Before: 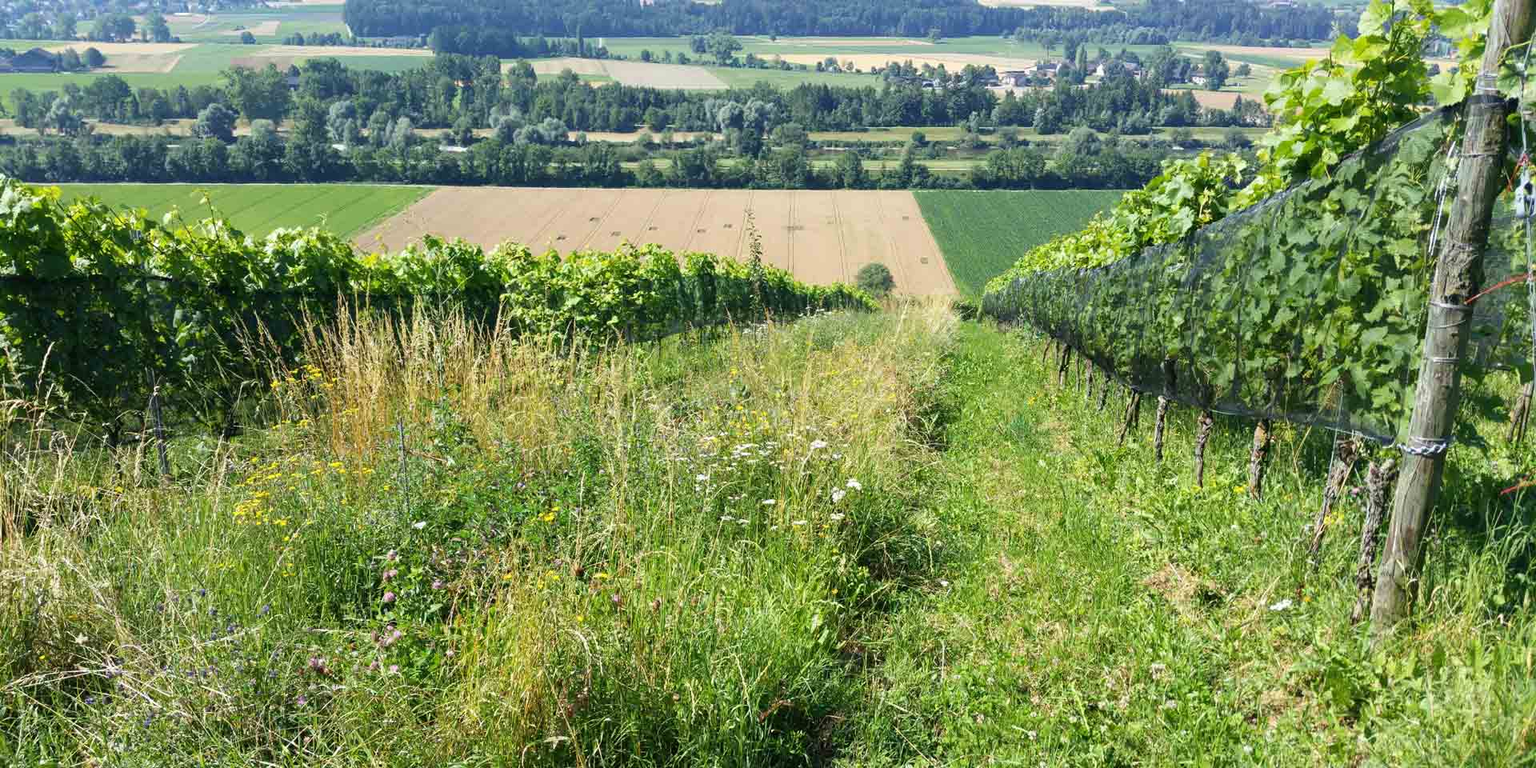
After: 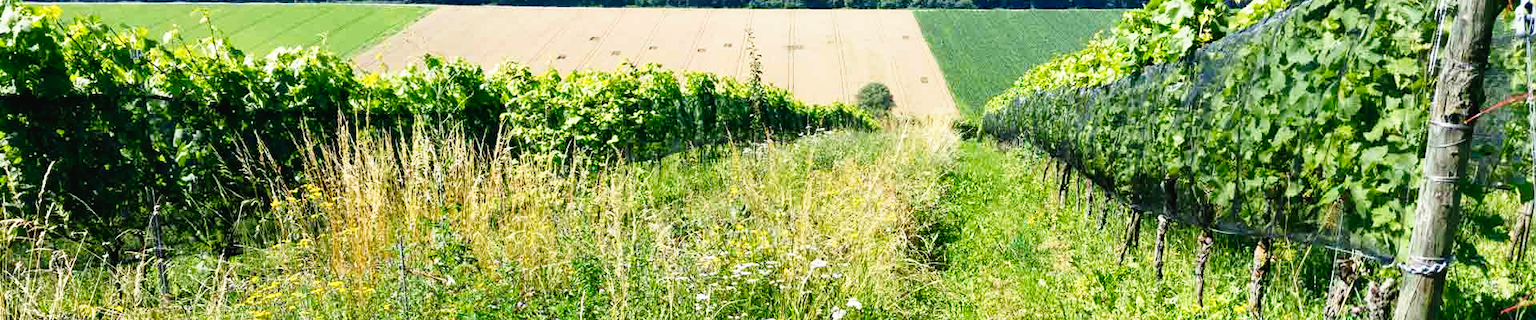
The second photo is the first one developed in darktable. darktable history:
crop and rotate: top 23.624%, bottom 34.627%
shadows and highlights: soften with gaussian
tone curve: curves: ch0 [(0, 0.016) (0.11, 0.039) (0.259, 0.235) (0.383, 0.437) (0.499, 0.597) (0.733, 0.867) (0.843, 0.948) (1, 1)], preserve colors none
